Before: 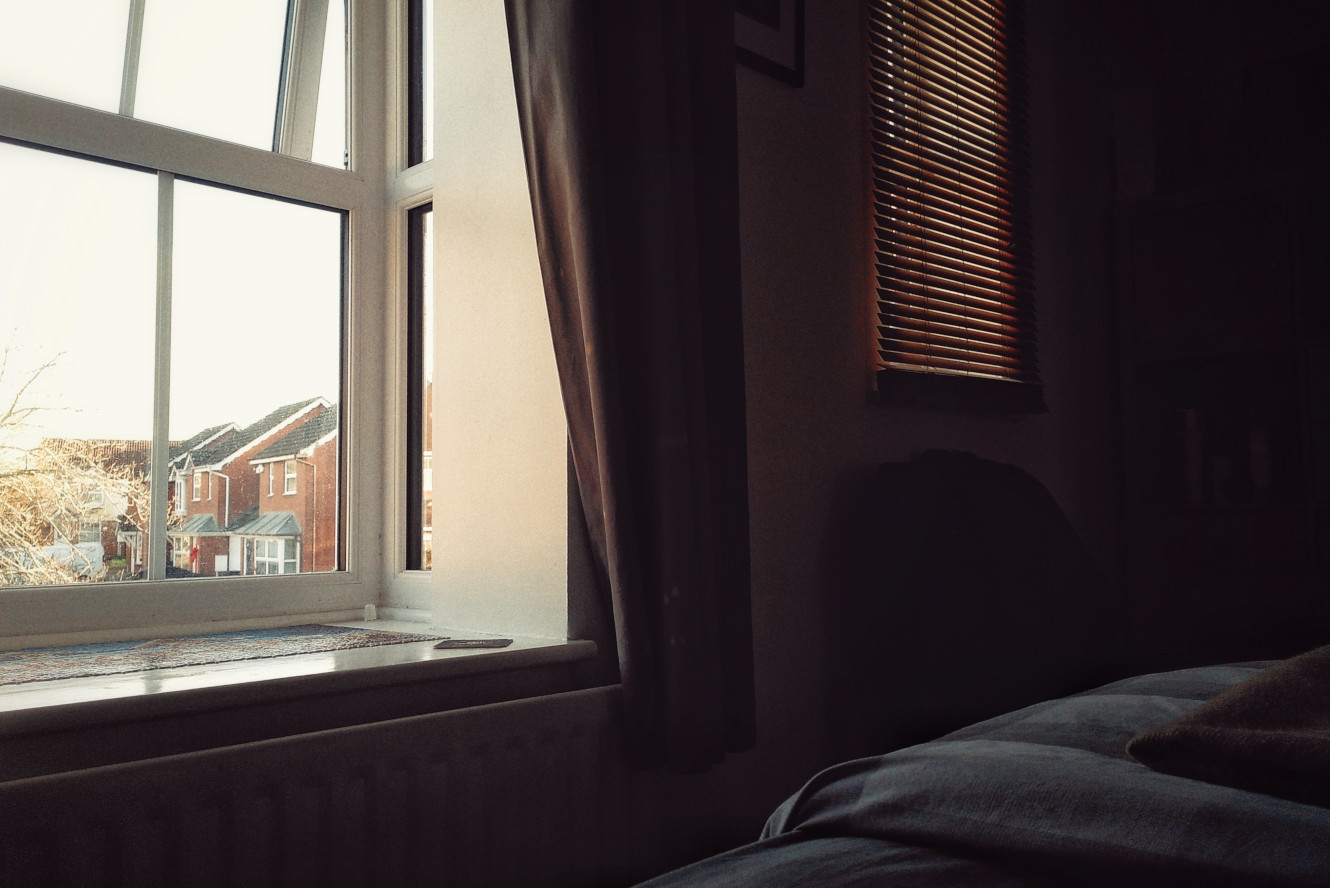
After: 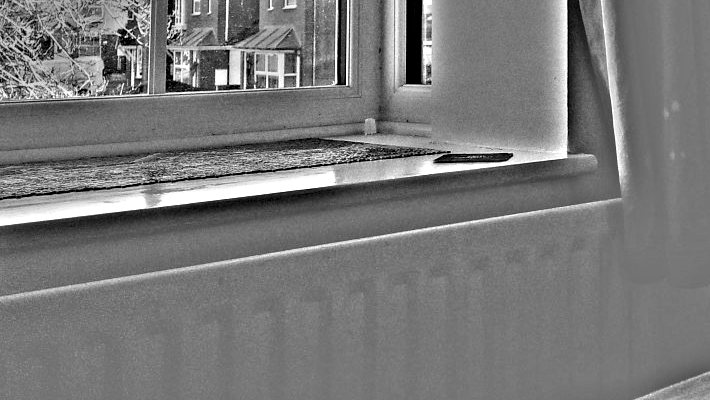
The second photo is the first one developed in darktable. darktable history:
crop and rotate: top 54.778%, right 46.61%, bottom 0.159%
highpass: on, module defaults
white balance: red 1.138, green 0.996, blue 0.812
